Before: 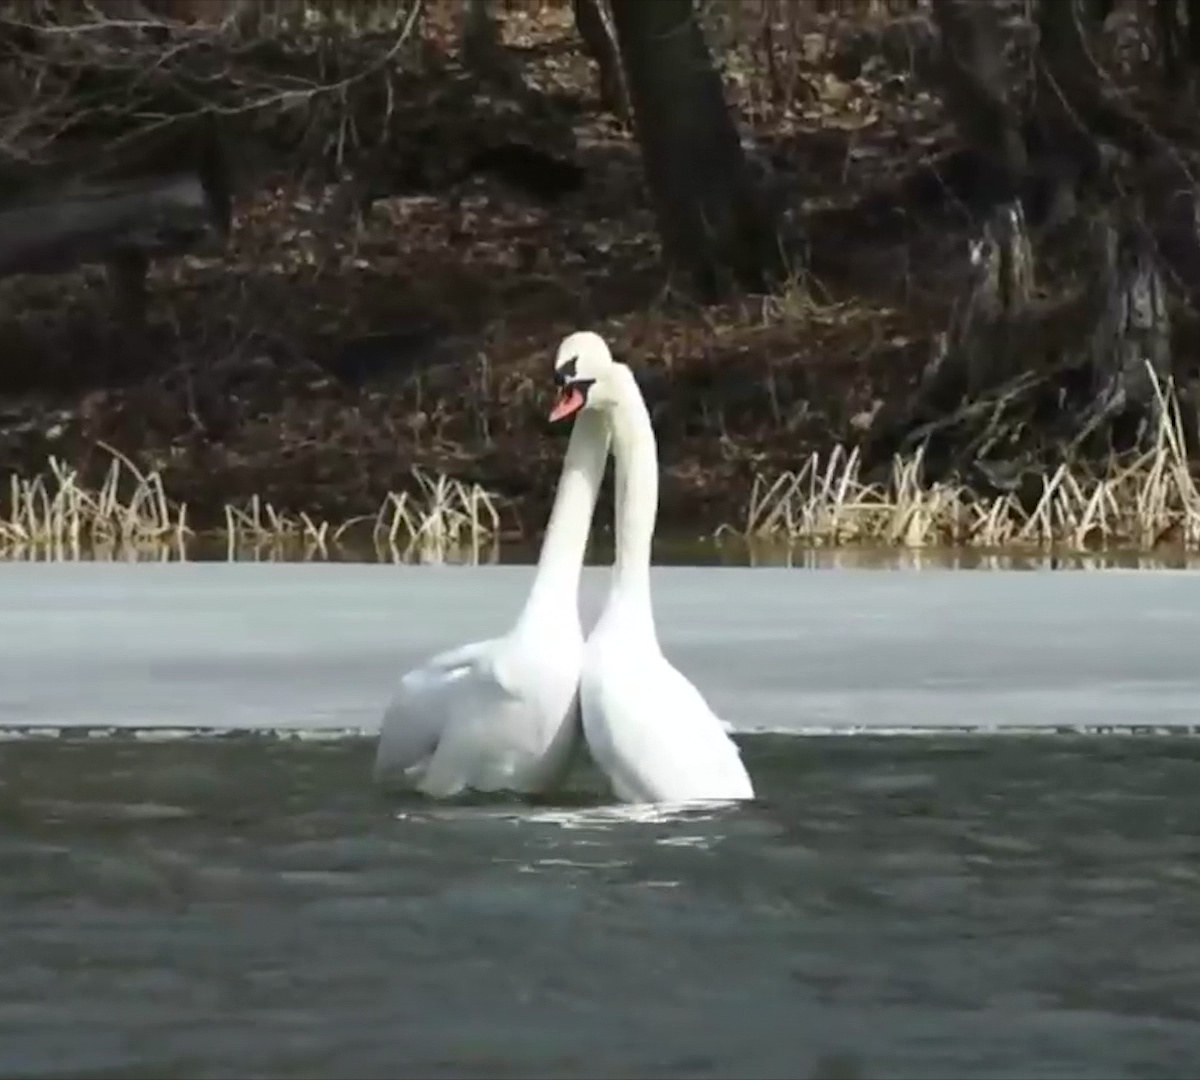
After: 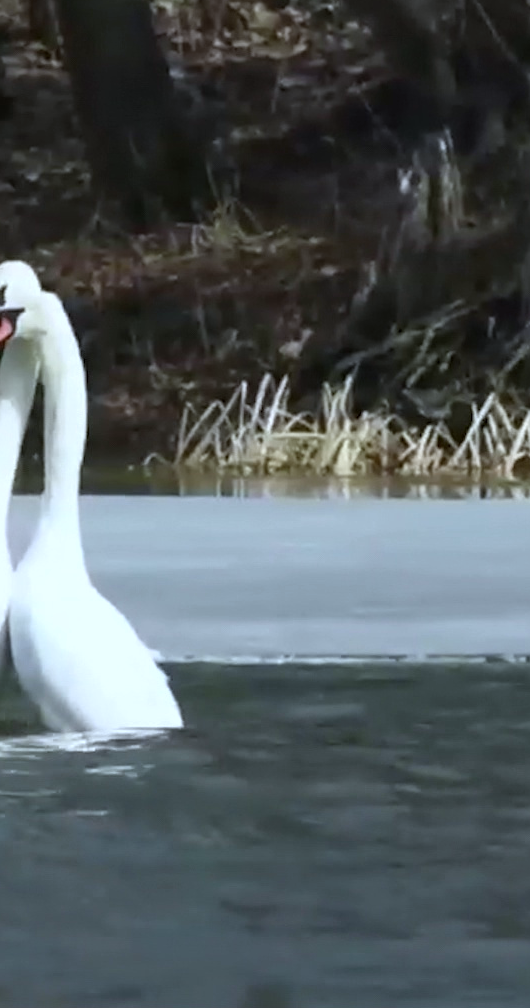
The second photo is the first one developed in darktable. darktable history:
crop: left 47.628%, top 6.643%, right 7.874%
white balance: red 0.924, blue 1.095
